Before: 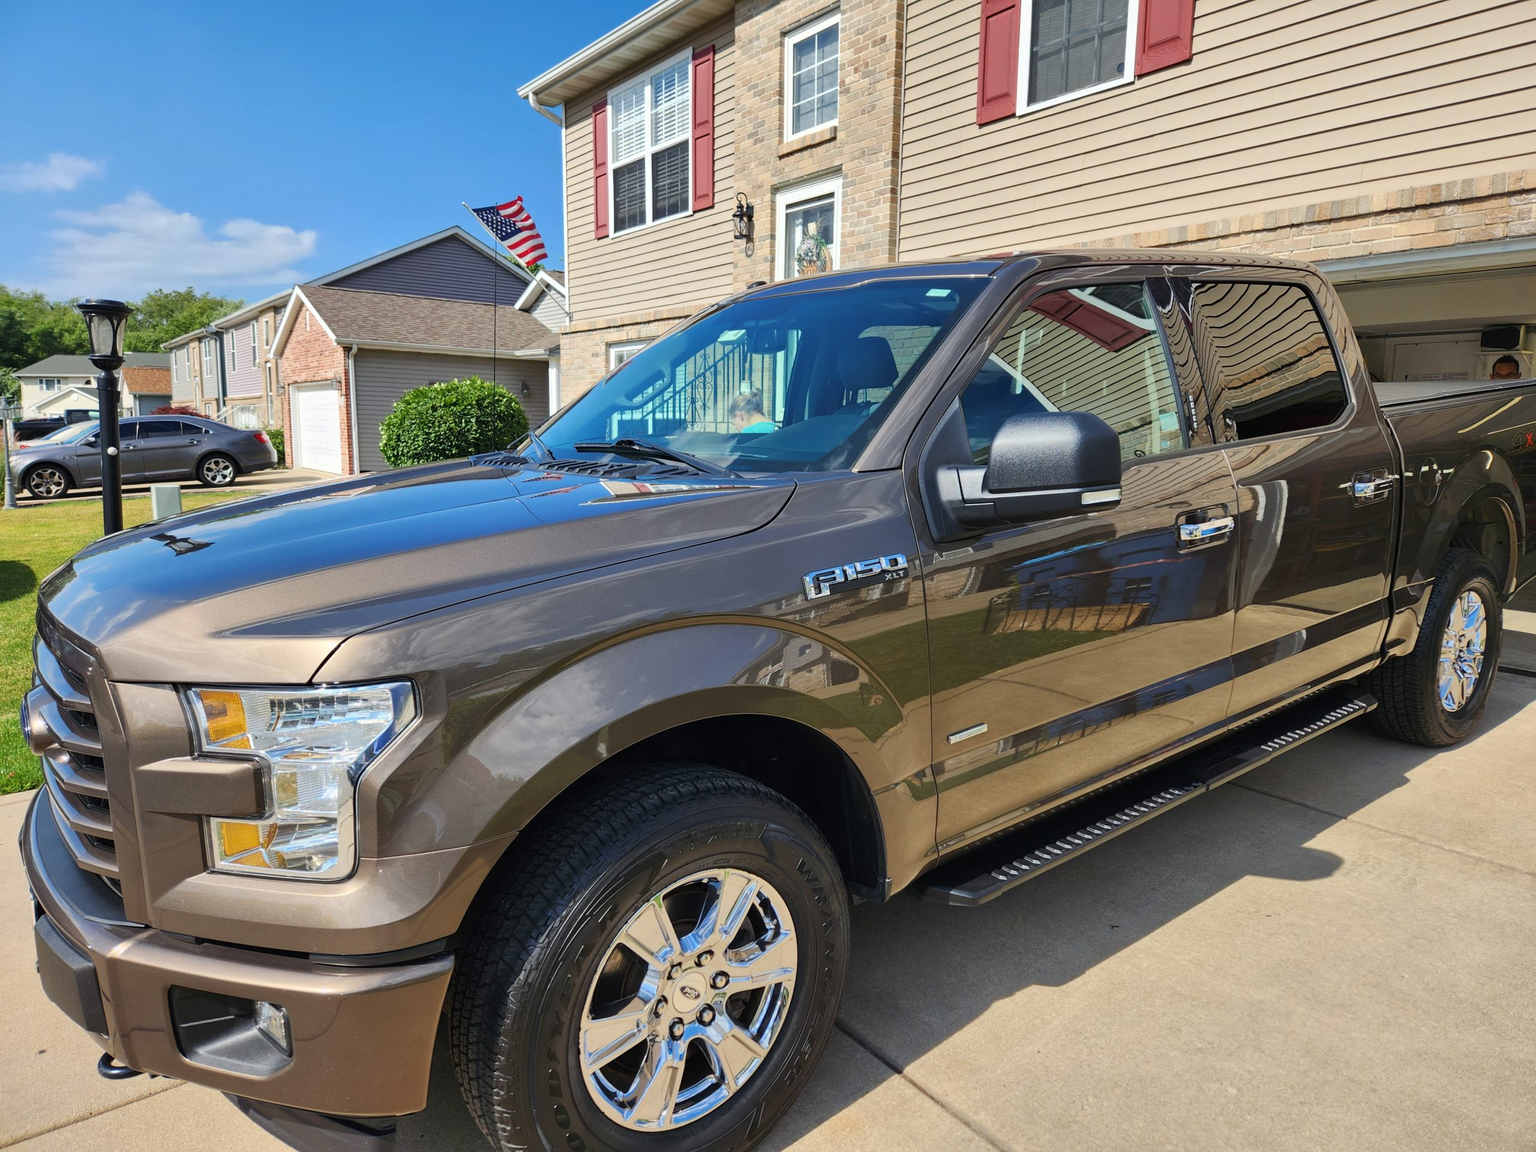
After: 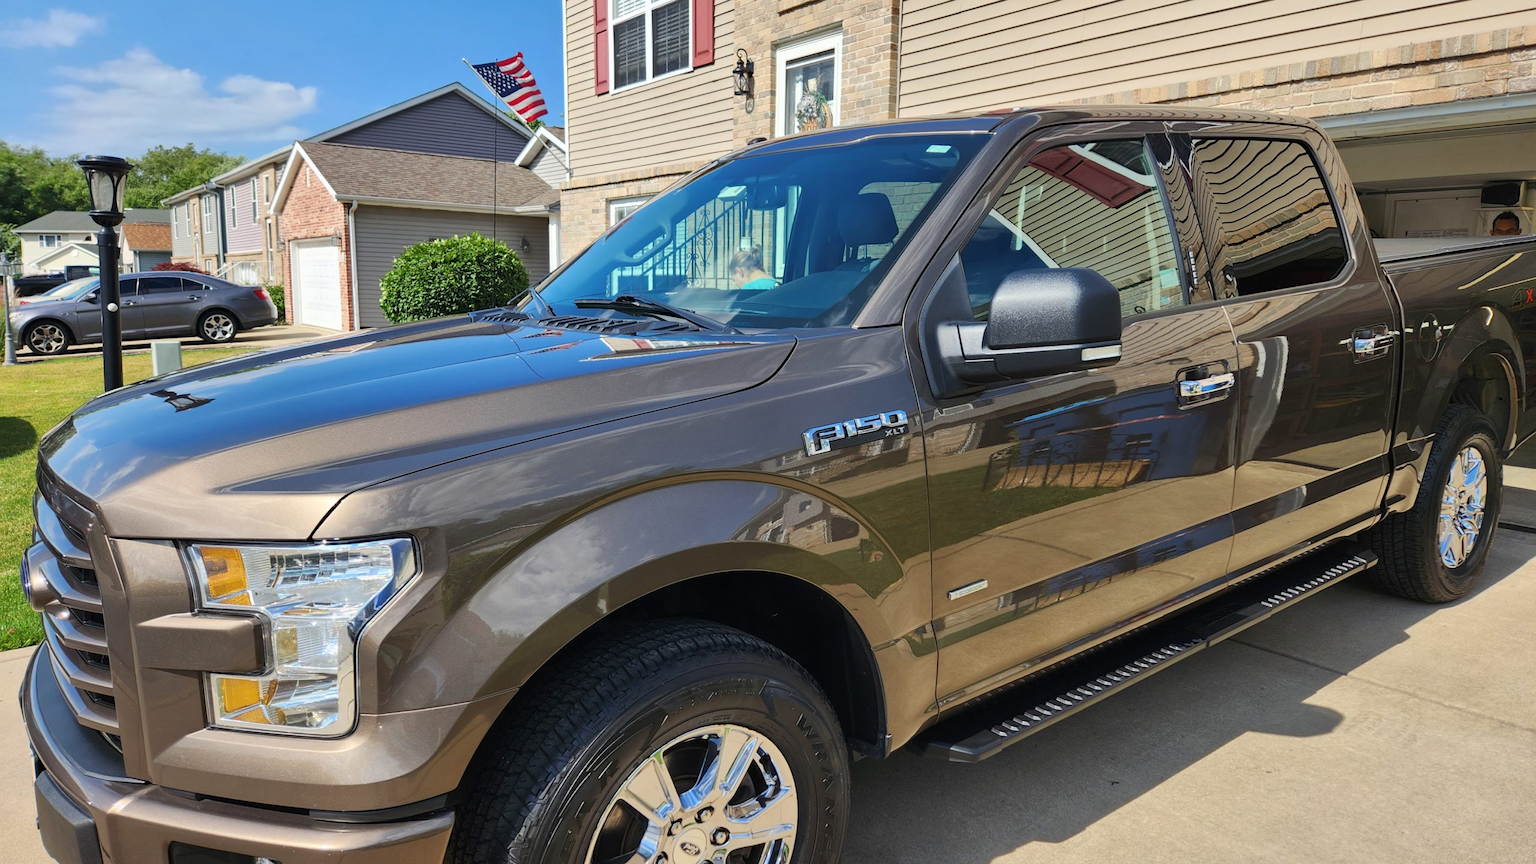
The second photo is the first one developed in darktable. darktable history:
grain: coarseness 0.81 ISO, strength 1.34%, mid-tones bias 0%
crop and rotate: top 12.5%, bottom 12.5%
